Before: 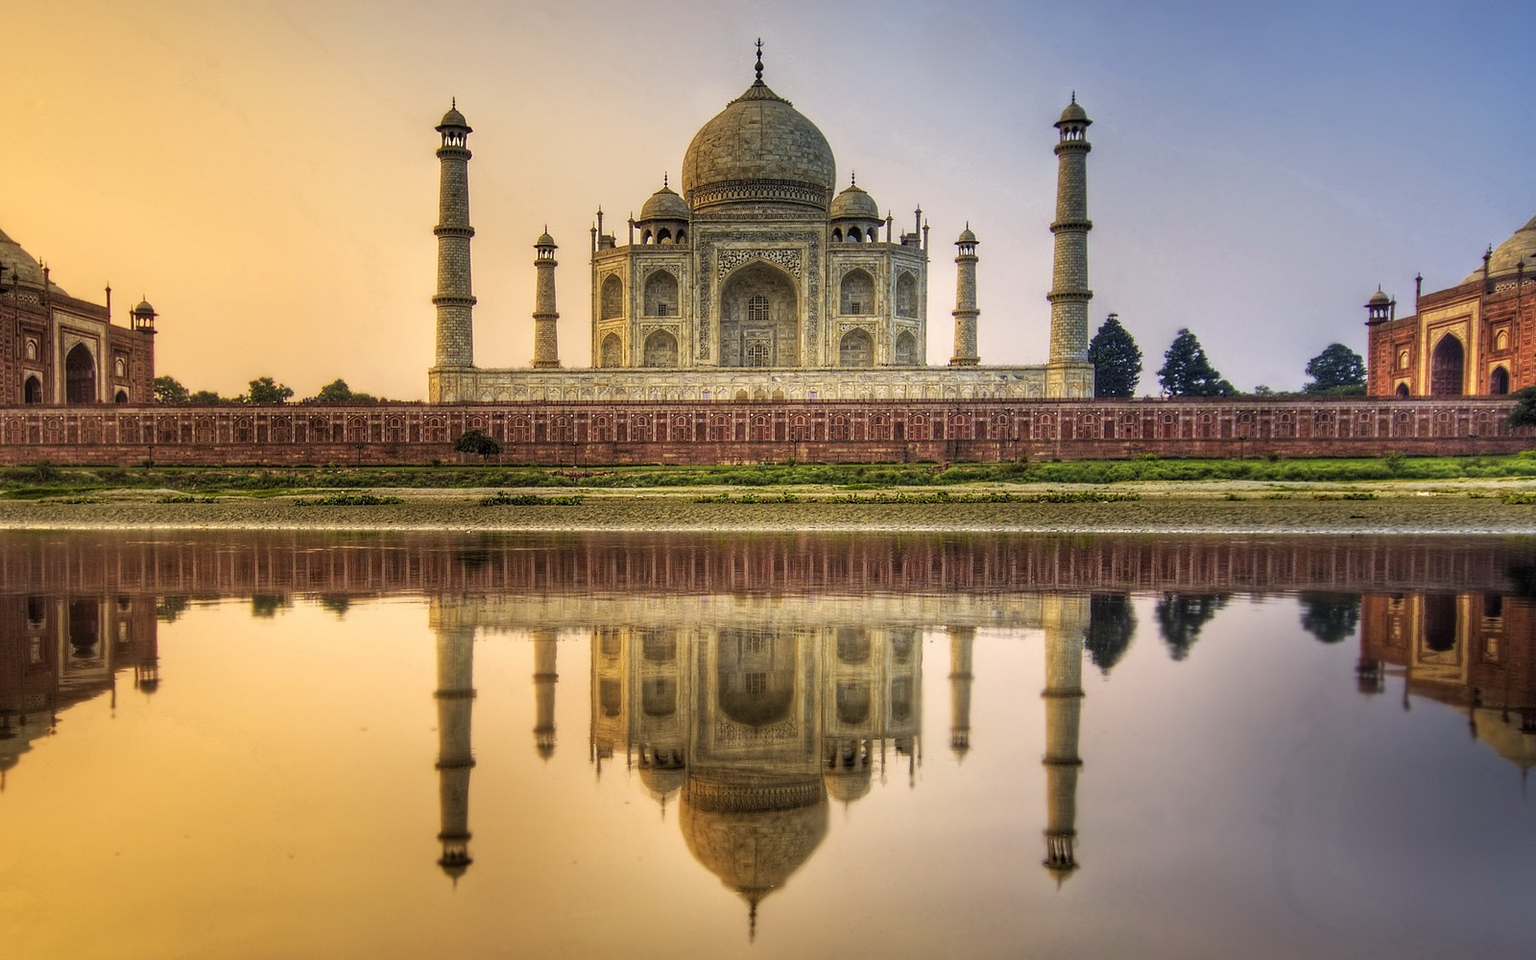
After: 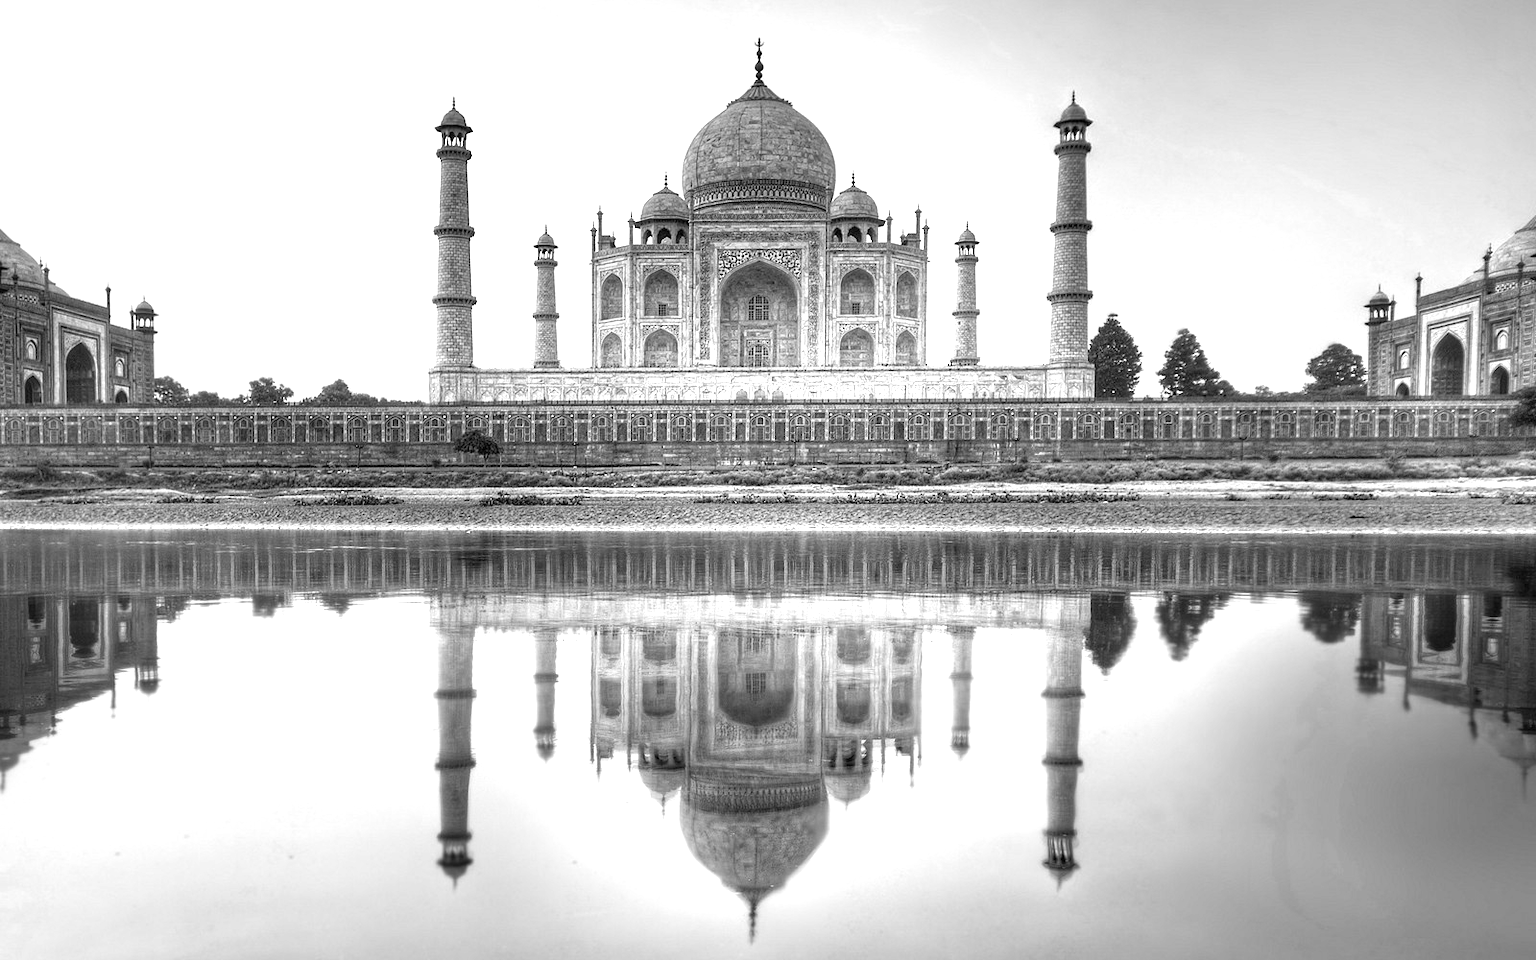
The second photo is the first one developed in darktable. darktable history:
monochrome: on, module defaults
white balance: red 0.871, blue 1.249
exposure: black level correction 0, exposure 1.3 EV, compensate highlight preservation false
